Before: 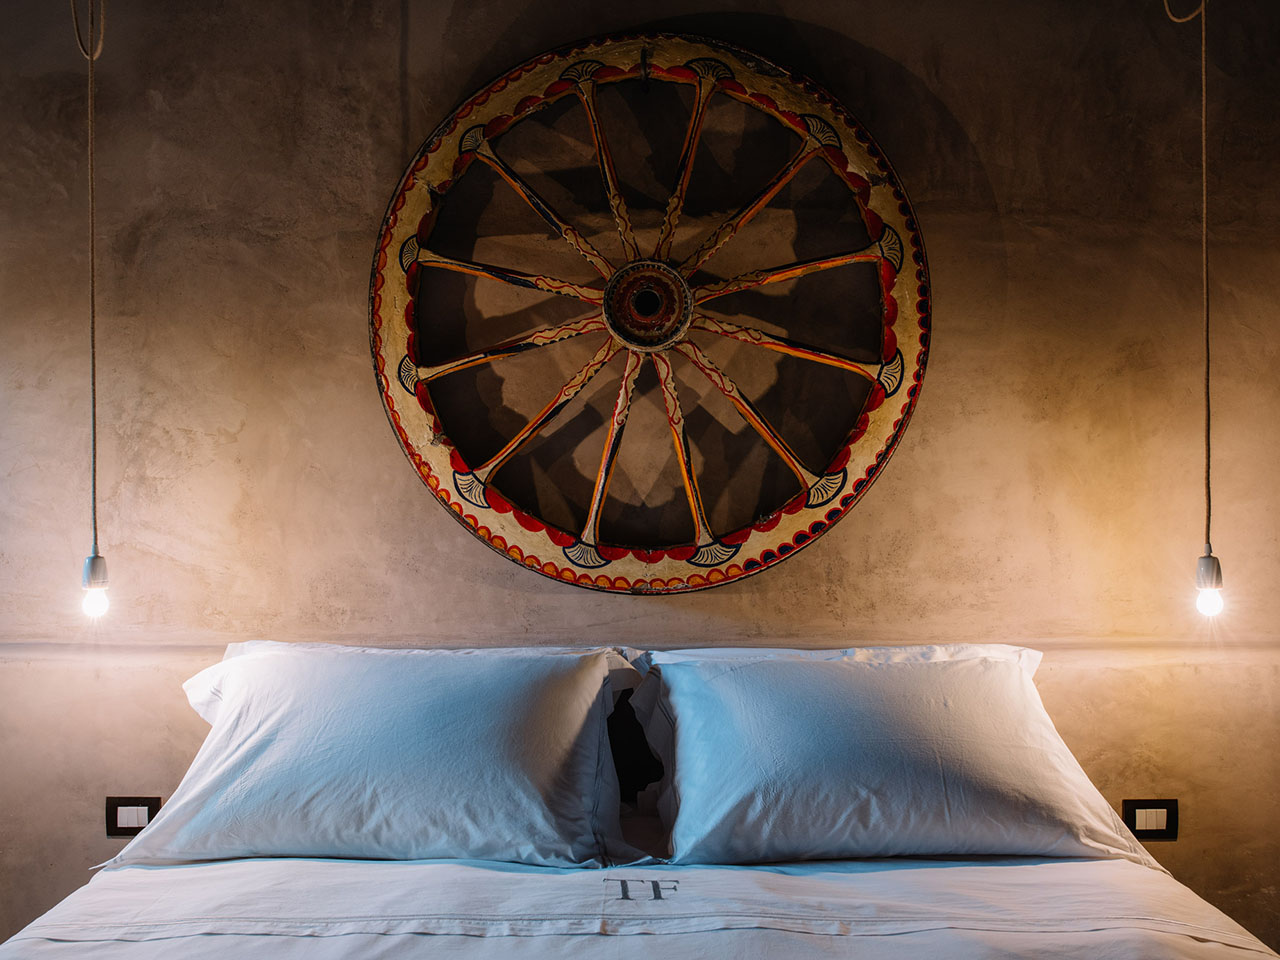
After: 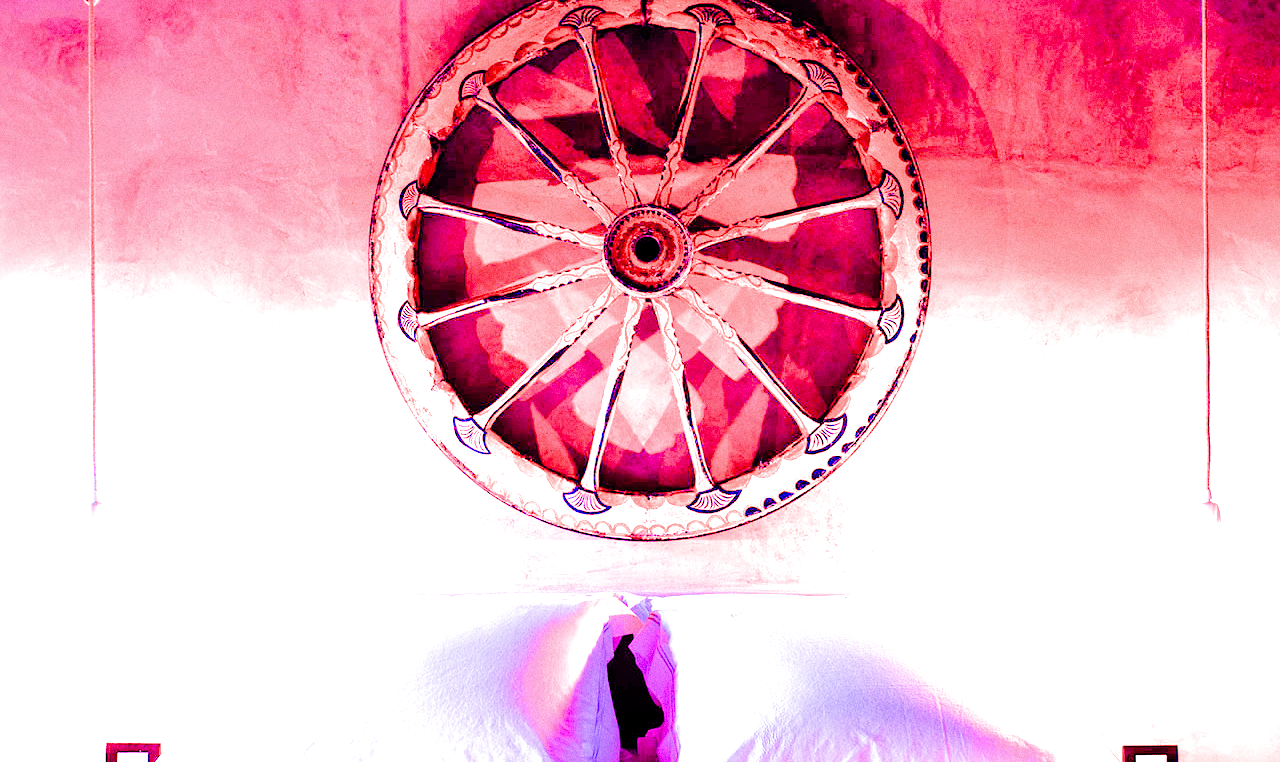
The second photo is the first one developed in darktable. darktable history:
tone equalizer: -8 EV -0.417 EV, -7 EV -0.389 EV, -6 EV -0.333 EV, -5 EV -0.222 EV, -3 EV 0.222 EV, -2 EV 0.333 EV, -1 EV 0.389 EV, +0 EV 0.417 EV, edges refinement/feathering 500, mask exposure compensation -1.57 EV, preserve details no
crop and rotate: top 5.667%, bottom 14.937%
white balance: red 8, blue 8
exposure: black level correction 0.01, exposure 0.011 EV, compensate highlight preservation false
tone curve: curves: ch0 [(0, 0) (0.003, 0.001) (0.011, 0.004) (0.025, 0.011) (0.044, 0.021) (0.069, 0.028) (0.1, 0.036) (0.136, 0.051) (0.177, 0.085) (0.224, 0.127) (0.277, 0.193) (0.335, 0.266) (0.399, 0.338) (0.468, 0.419) (0.543, 0.504) (0.623, 0.593) (0.709, 0.689) (0.801, 0.784) (0.898, 0.888) (1, 1)], preserve colors none
filmic rgb: black relative exposure -7.15 EV, white relative exposure 5.36 EV, hardness 3.02
grain: strength 26%
